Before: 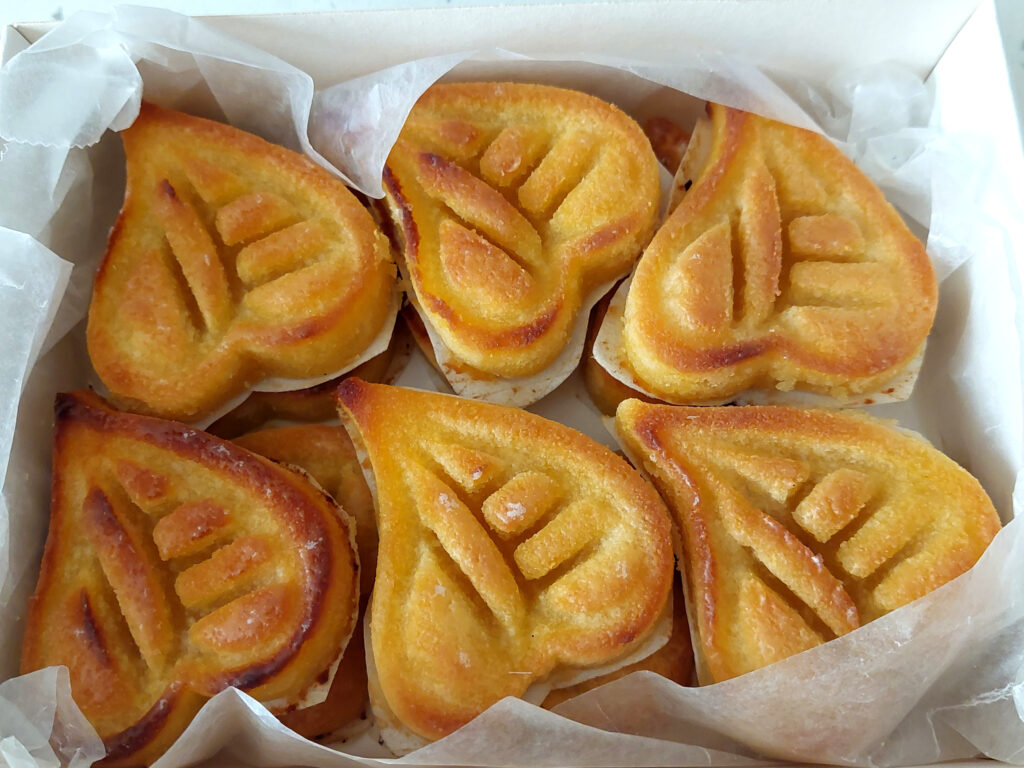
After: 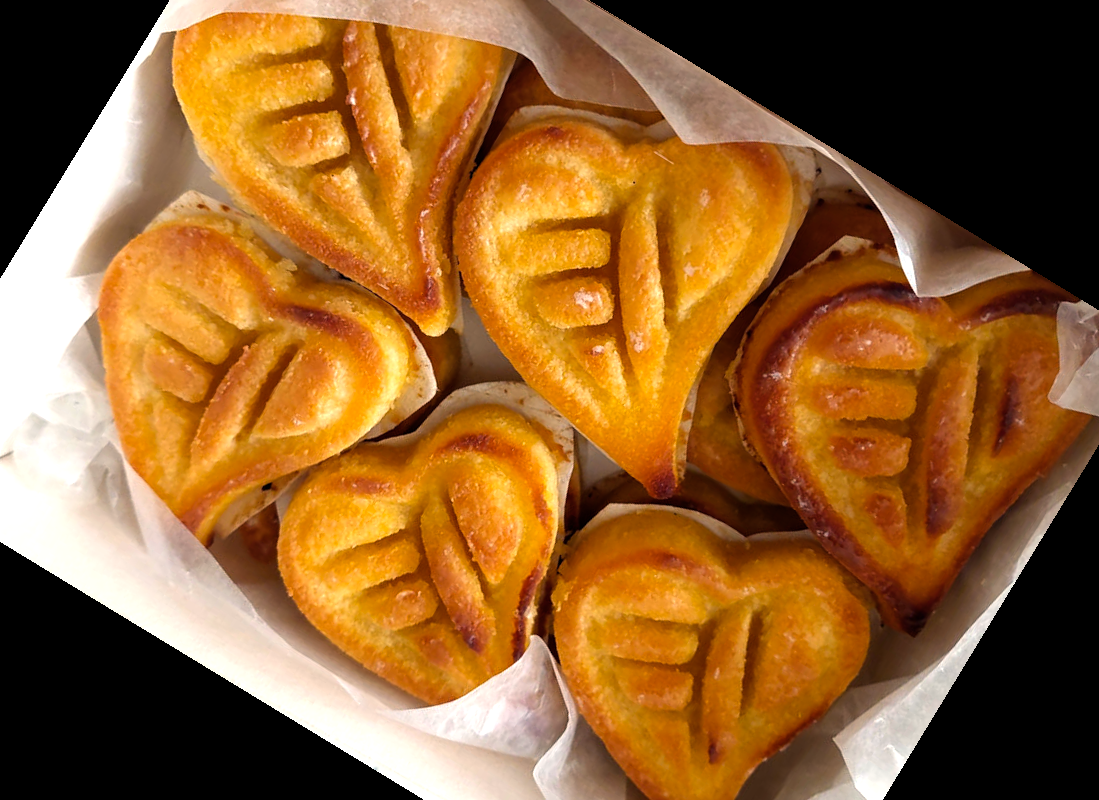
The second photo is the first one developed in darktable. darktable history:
color balance rgb: shadows lift › luminance -10%, power › luminance -9%, linear chroma grading › global chroma 10%, global vibrance 10%, contrast 15%, saturation formula JzAzBz (2021)
crop and rotate: angle 148.68°, left 9.111%, top 15.603%, right 4.588%, bottom 17.041%
white balance: red 1.127, blue 0.943
